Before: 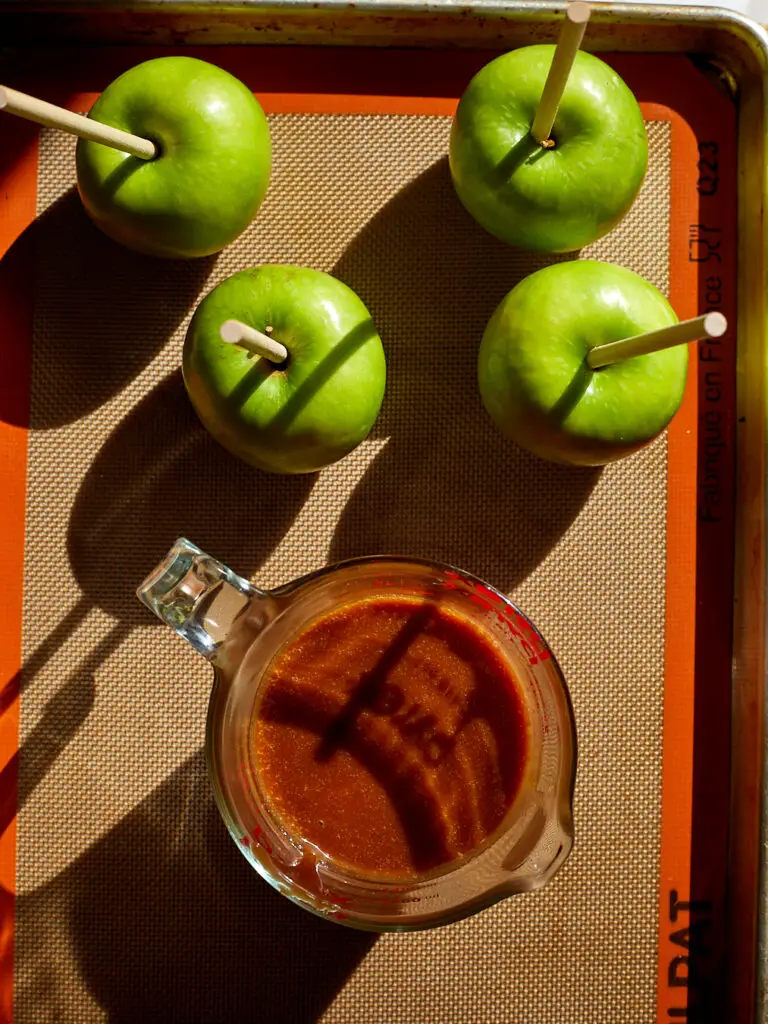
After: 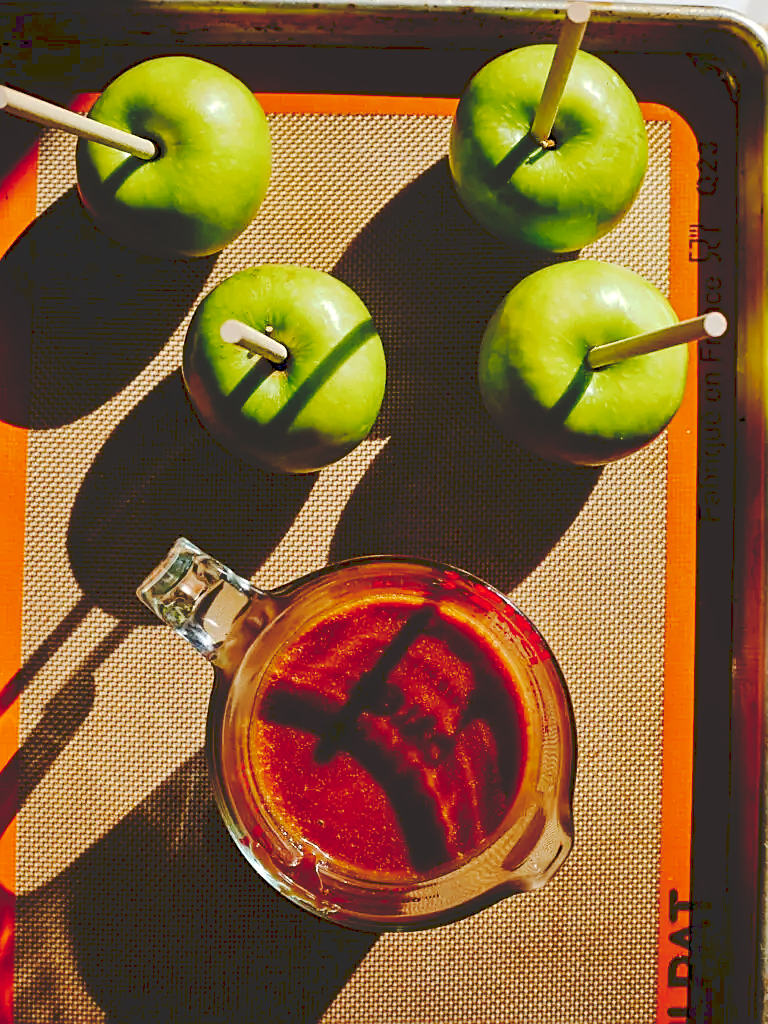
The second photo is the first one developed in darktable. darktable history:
sharpen: on, module defaults
tone curve: curves: ch0 [(0, 0) (0.003, 0.169) (0.011, 0.169) (0.025, 0.169) (0.044, 0.173) (0.069, 0.178) (0.1, 0.183) (0.136, 0.185) (0.177, 0.197) (0.224, 0.227) (0.277, 0.292) (0.335, 0.391) (0.399, 0.491) (0.468, 0.592) (0.543, 0.672) (0.623, 0.734) (0.709, 0.785) (0.801, 0.844) (0.898, 0.893) (1, 1)], preserve colors none
